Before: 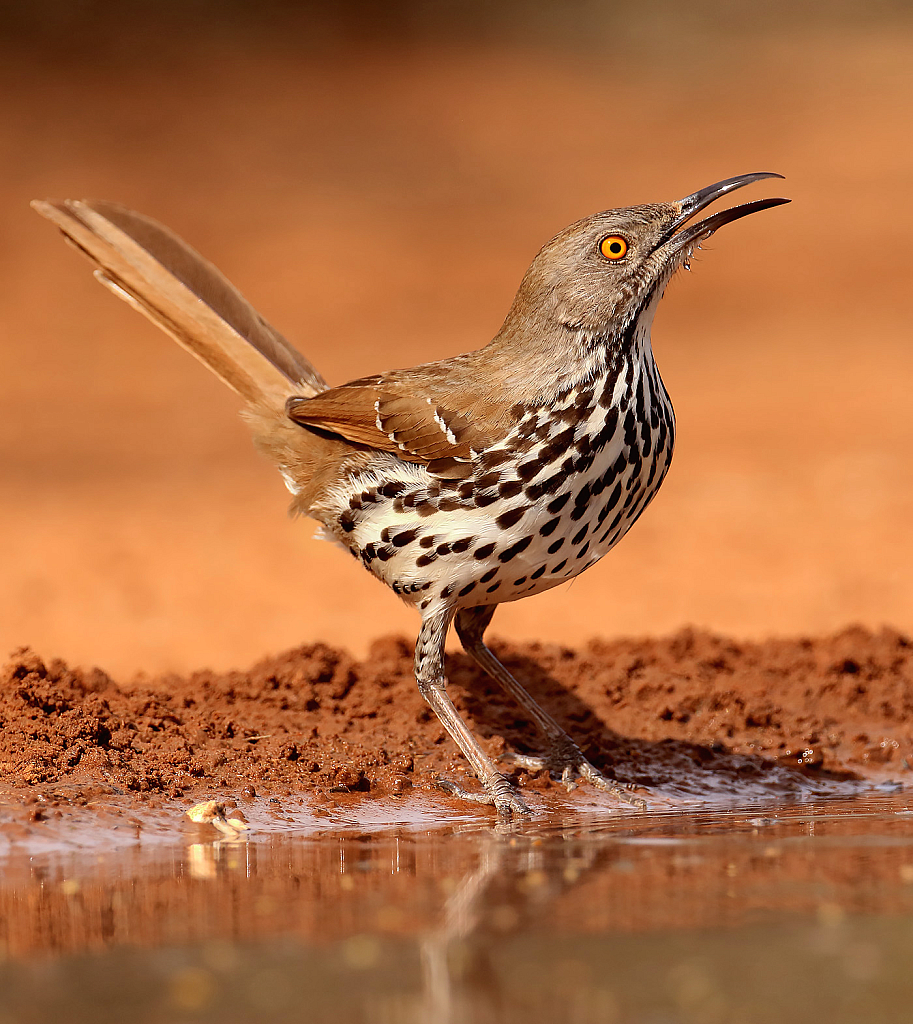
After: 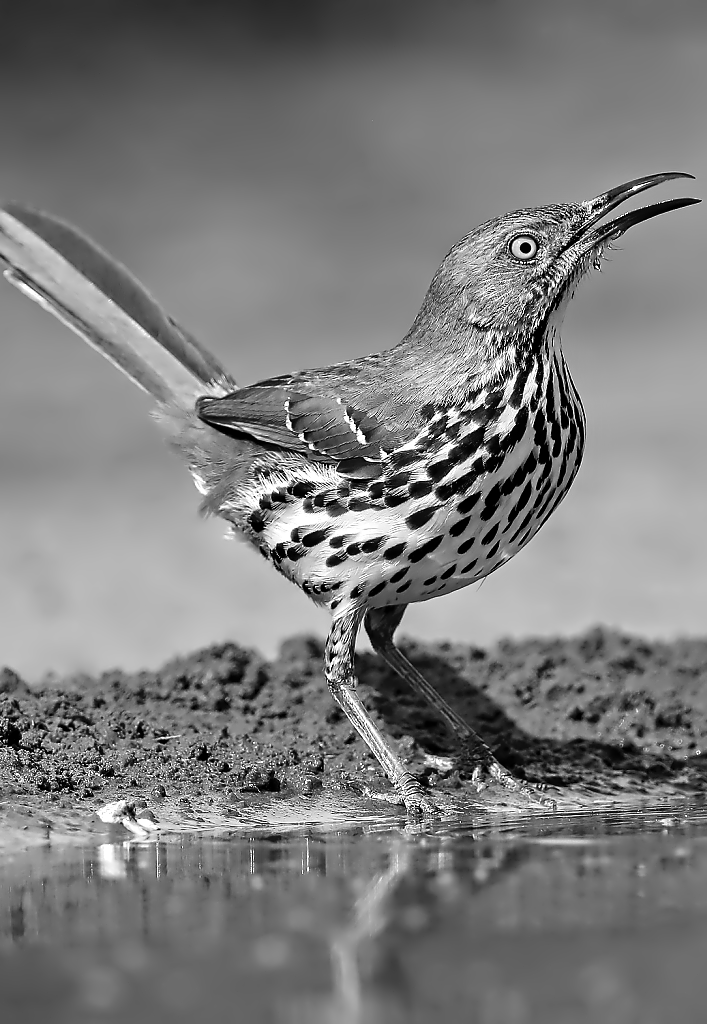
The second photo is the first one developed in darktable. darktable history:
color balance: mode lift, gamma, gain (sRGB), lift [1, 1.049, 1, 1]
color calibration: illuminant as shot in camera, x 0.383, y 0.38, temperature 3949.15 K, gamut compression 1.66
crop: left 9.88%, right 12.664%
monochrome: on, module defaults
tone equalizer: on, module defaults
white balance: red 0.988, blue 1.017
contrast equalizer: octaves 7, y [[0.5, 0.542, 0.583, 0.625, 0.667, 0.708], [0.5 ×6], [0.5 ×6], [0, 0.033, 0.067, 0.1, 0.133, 0.167], [0, 0.05, 0.1, 0.15, 0.2, 0.25]]
